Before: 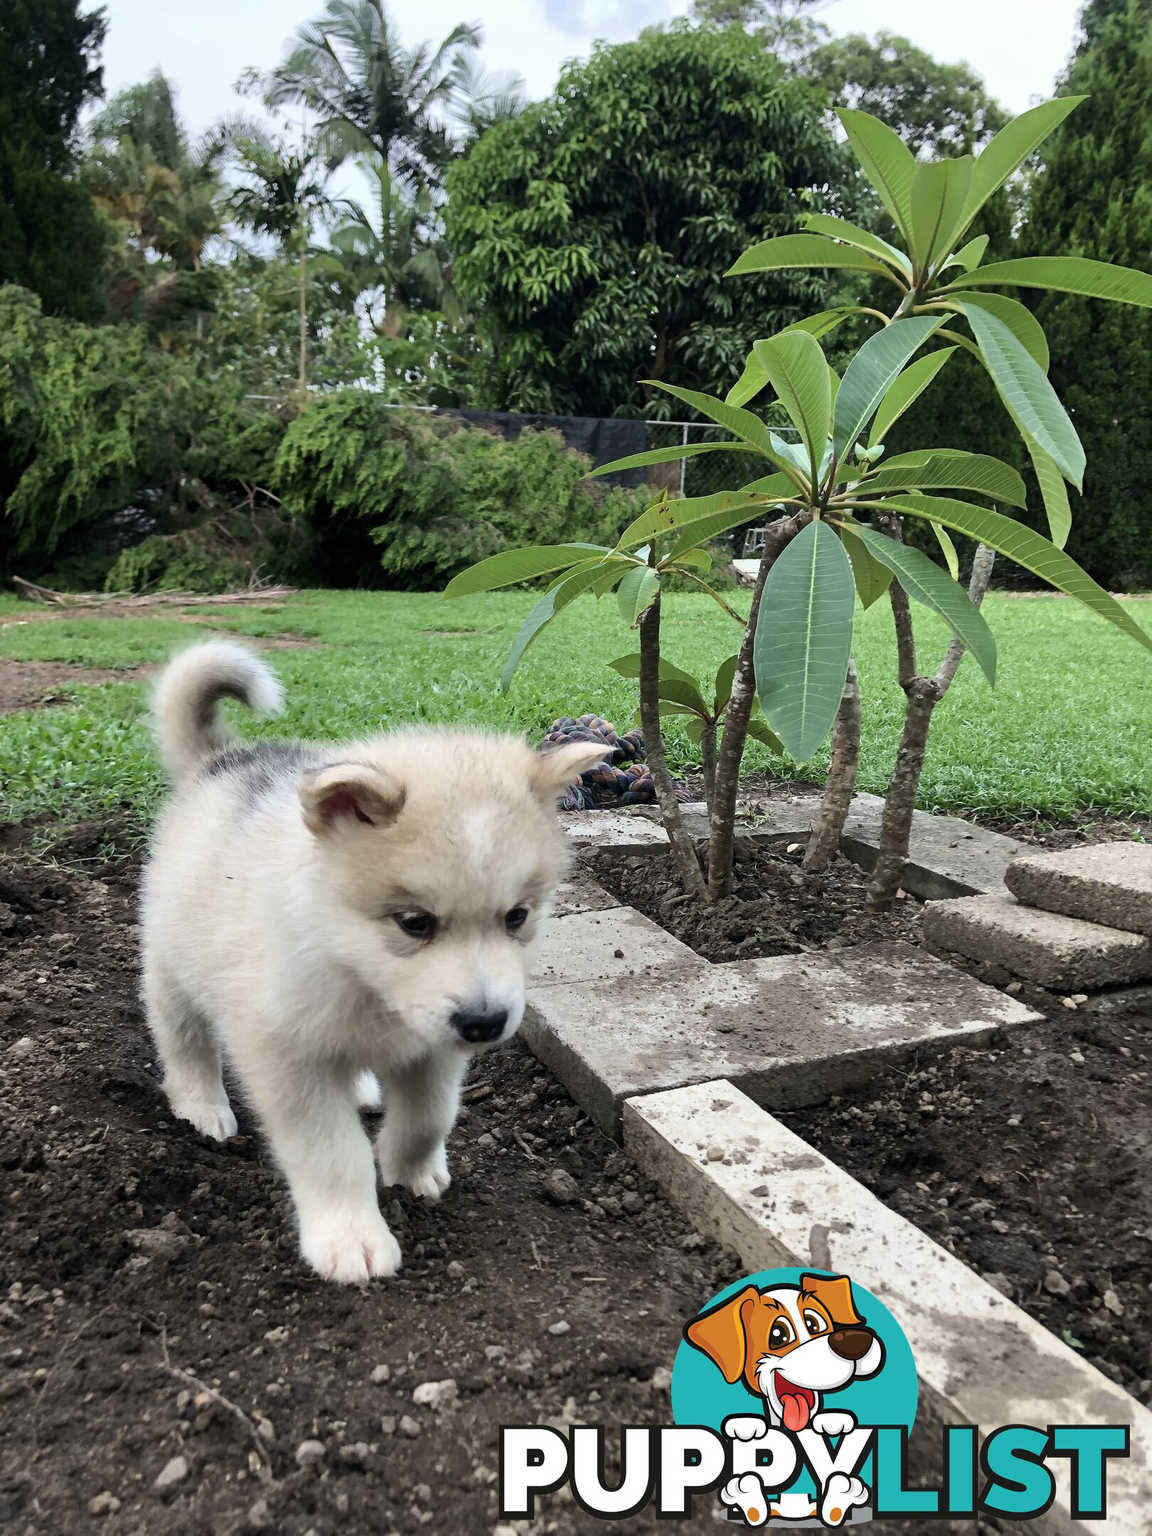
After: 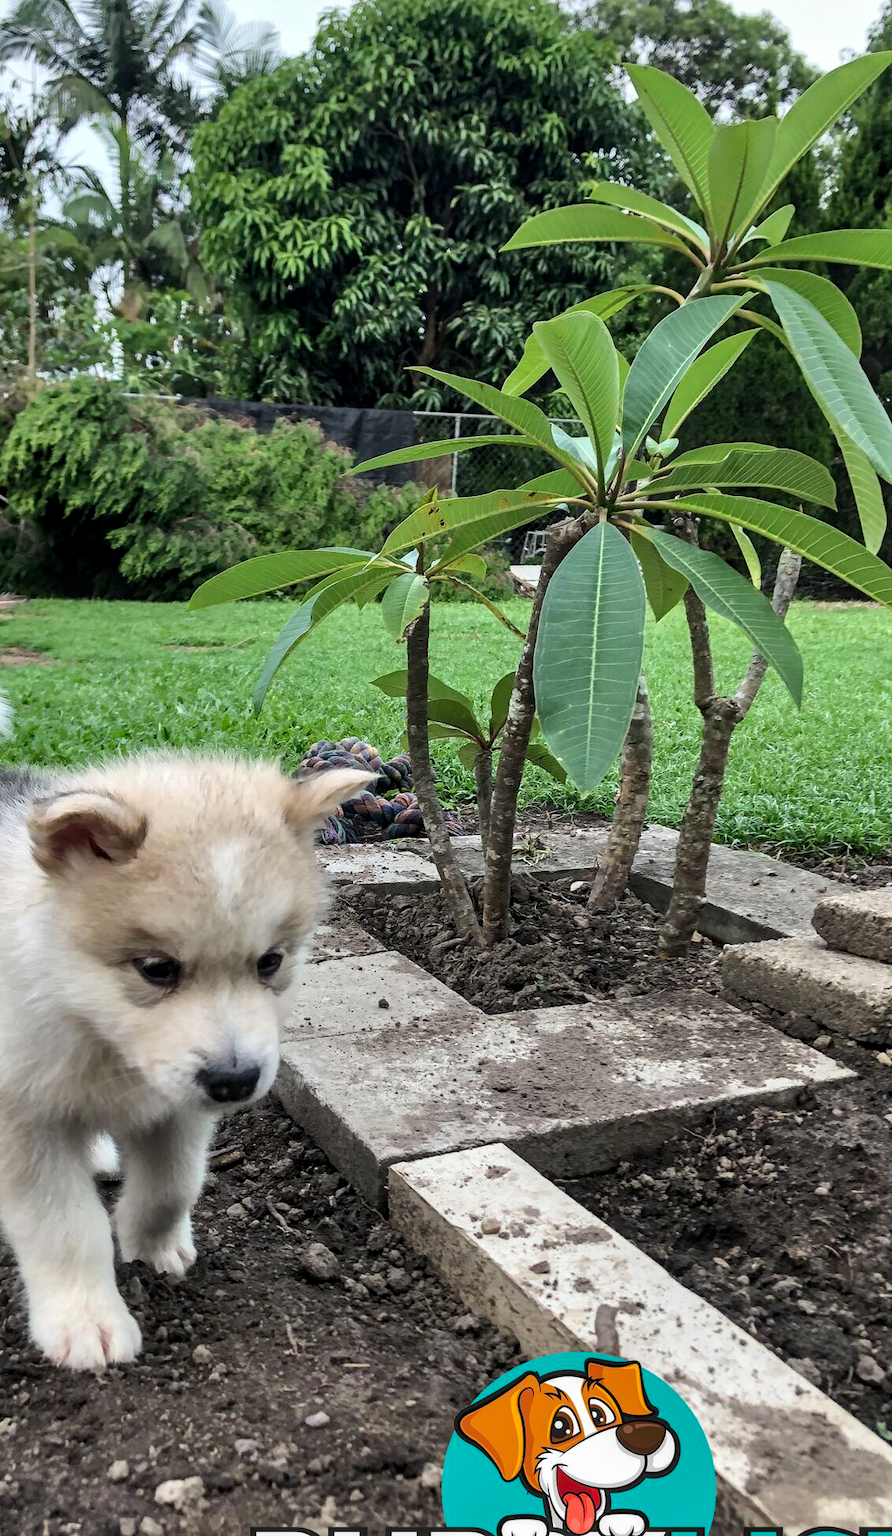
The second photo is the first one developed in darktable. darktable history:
local contrast: on, module defaults
crop and rotate: left 23.79%, top 3.331%, right 6.396%, bottom 6.627%
shadows and highlights: low approximation 0.01, soften with gaussian
